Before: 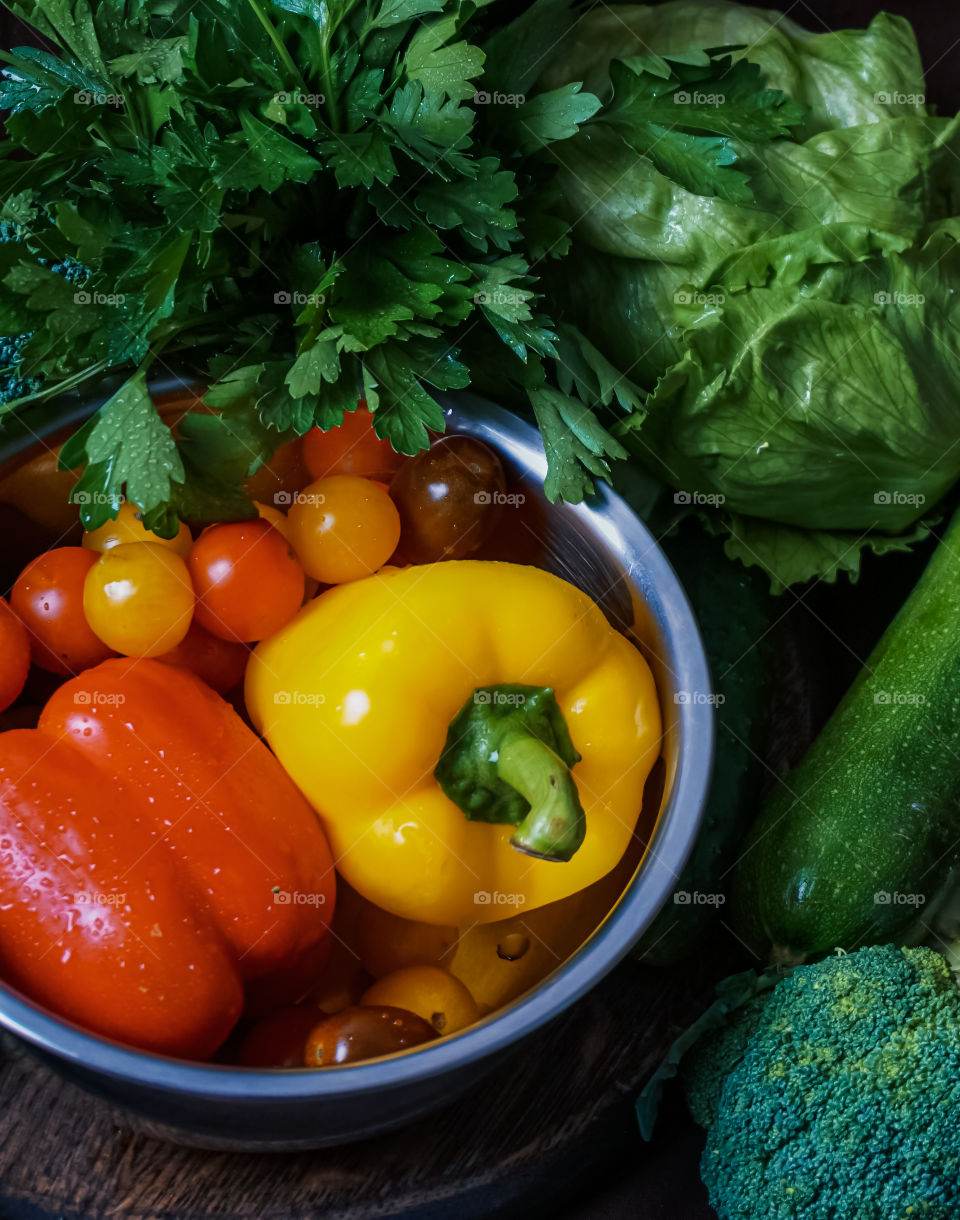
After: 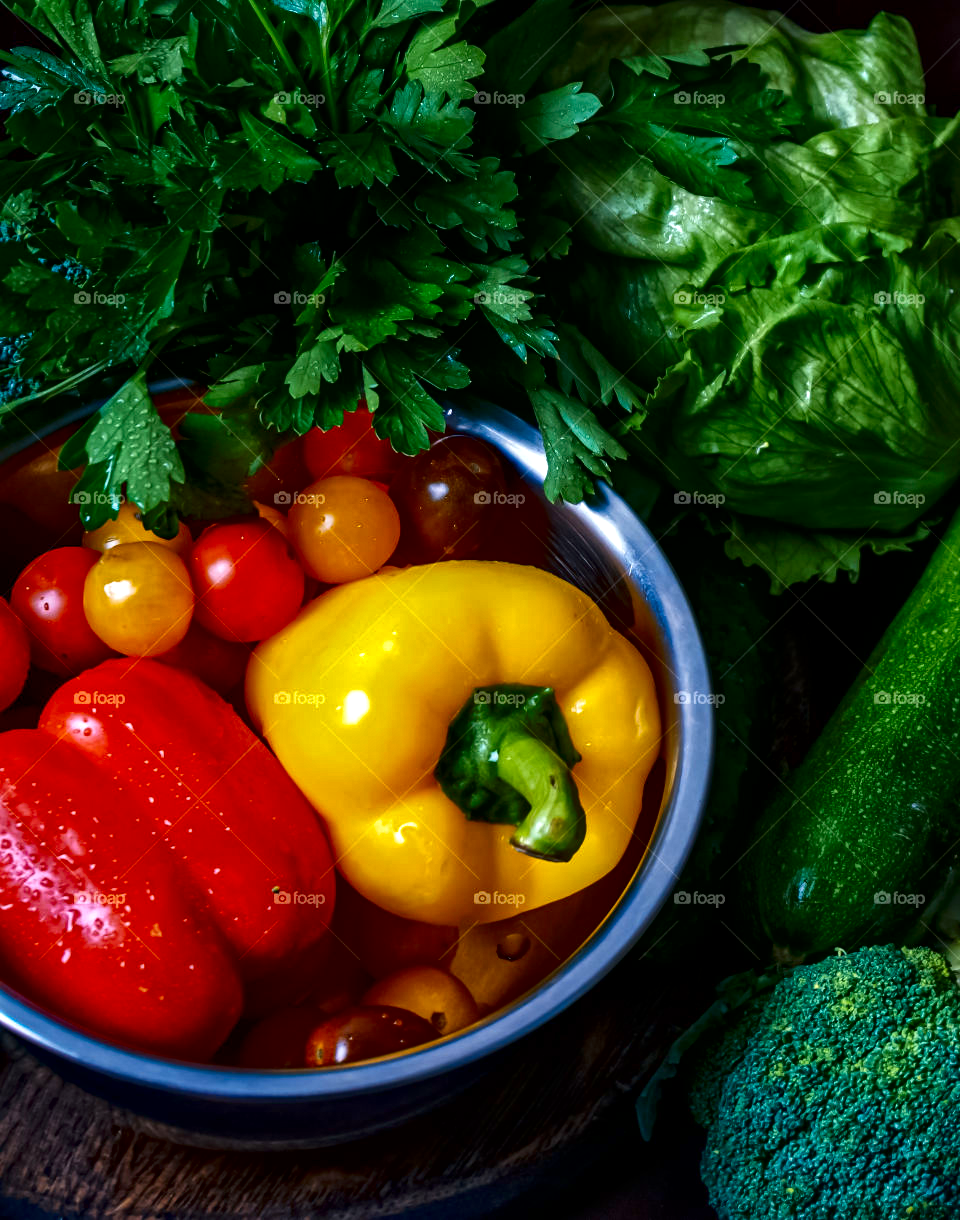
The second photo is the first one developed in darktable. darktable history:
local contrast: mode bilateral grid, contrast 21, coarseness 19, detail 164%, midtone range 0.2
contrast brightness saturation: brightness -0.246, saturation 0.196
exposure: exposure 0.526 EV, compensate highlight preservation false
